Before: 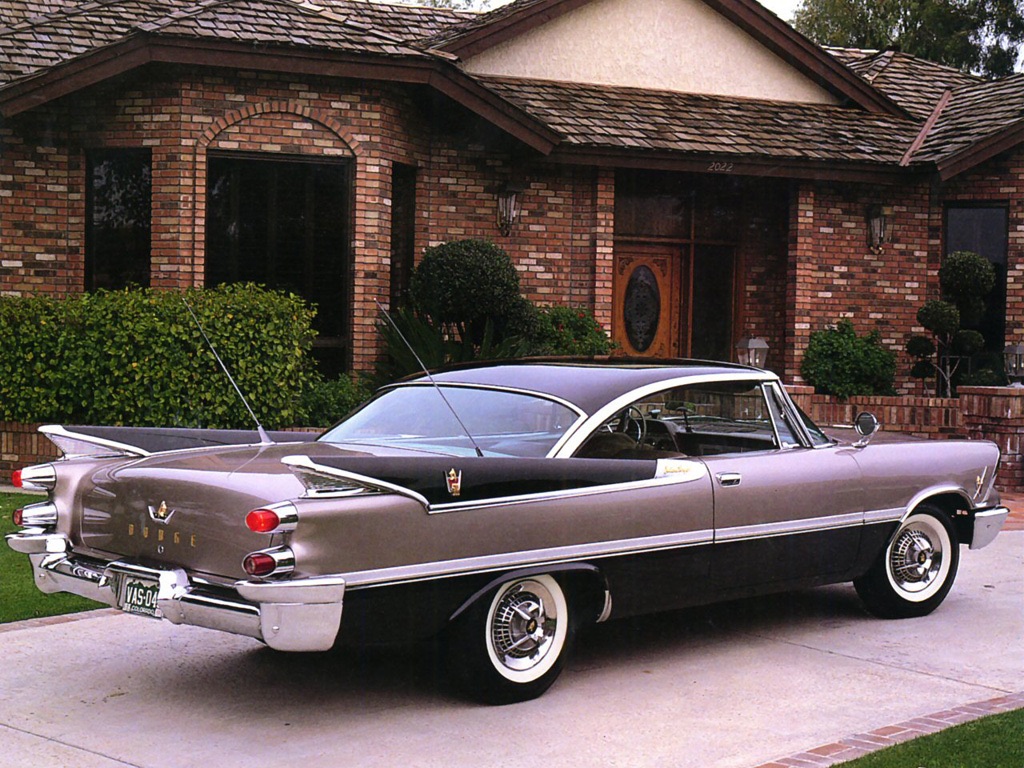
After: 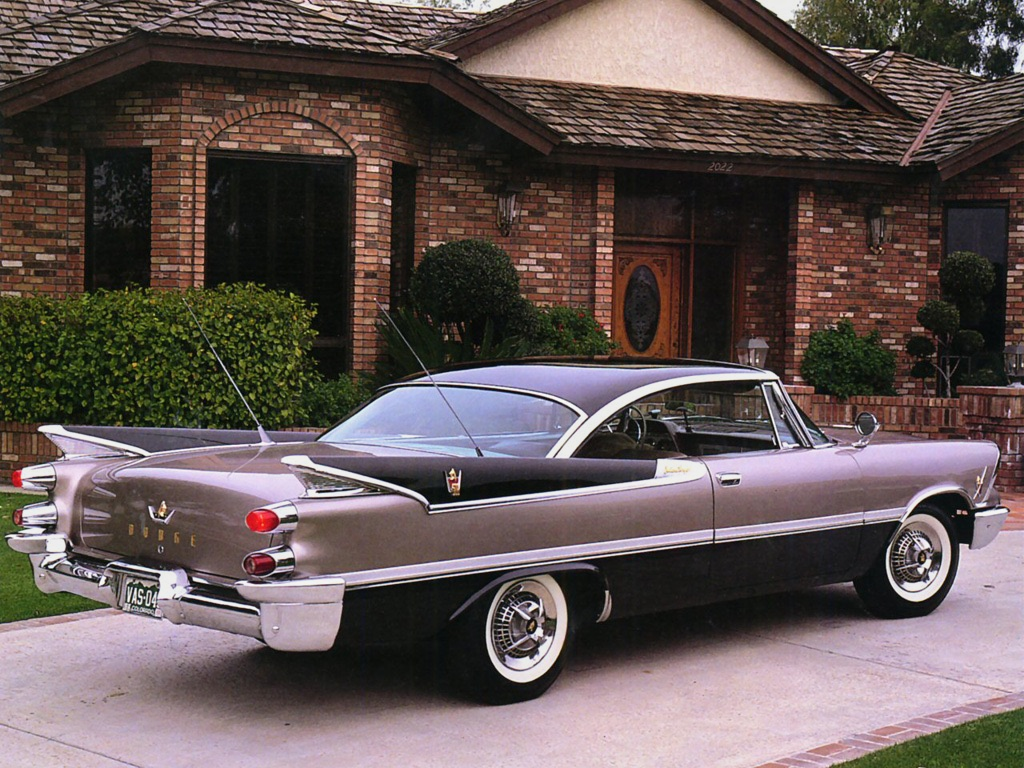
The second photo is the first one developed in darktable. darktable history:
white balance: emerald 1
tone equalizer: -8 EV -0.002 EV, -7 EV 0.005 EV, -6 EV -0.009 EV, -5 EV 0.011 EV, -4 EV -0.012 EV, -3 EV 0.007 EV, -2 EV -0.062 EV, -1 EV -0.293 EV, +0 EV -0.582 EV, smoothing diameter 2%, edges refinement/feathering 20, mask exposure compensation -1.57 EV, filter diffusion 5
